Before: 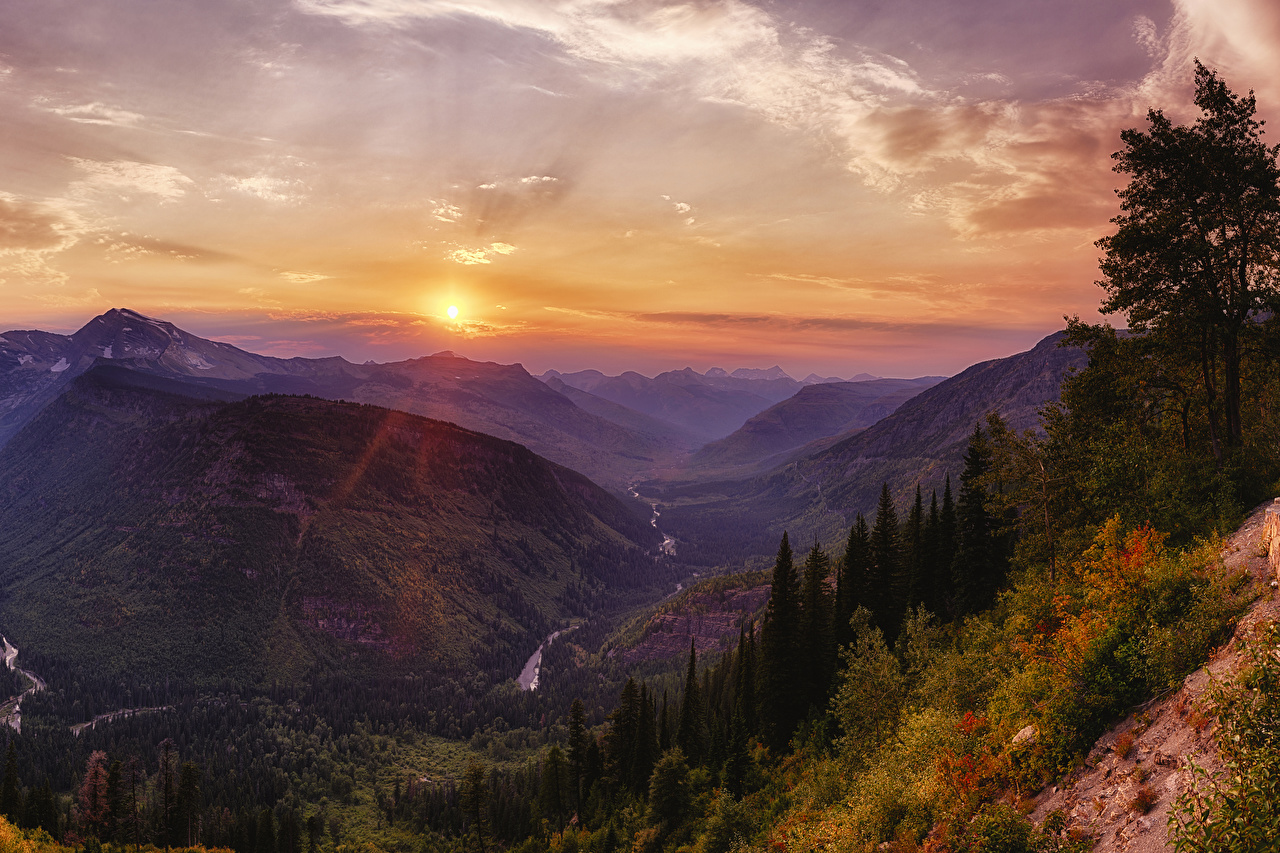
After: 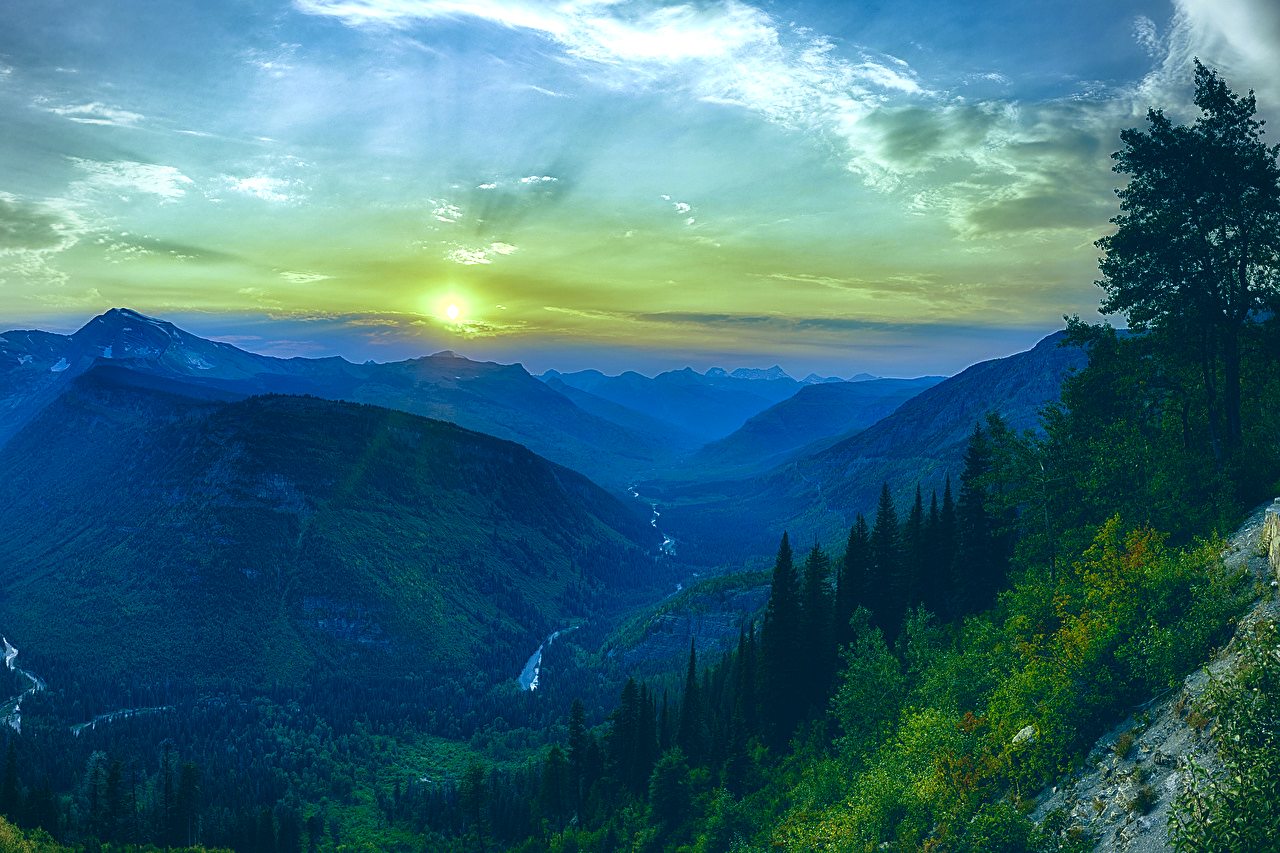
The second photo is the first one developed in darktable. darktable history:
exposure: exposure 0.507 EV, compensate highlight preservation false
tone curve: curves: ch0 [(0, 0) (0.641, 0.595) (1, 1)], color space Lab, linked channels, preserve colors none
color correction: highlights a* -15.58, highlights b* 40, shadows a* -40, shadows b* -26.18
white balance: red 0.766, blue 1.537
vignetting: fall-off radius 81.94%
velvia: on, module defaults
sharpen: amount 0.2
